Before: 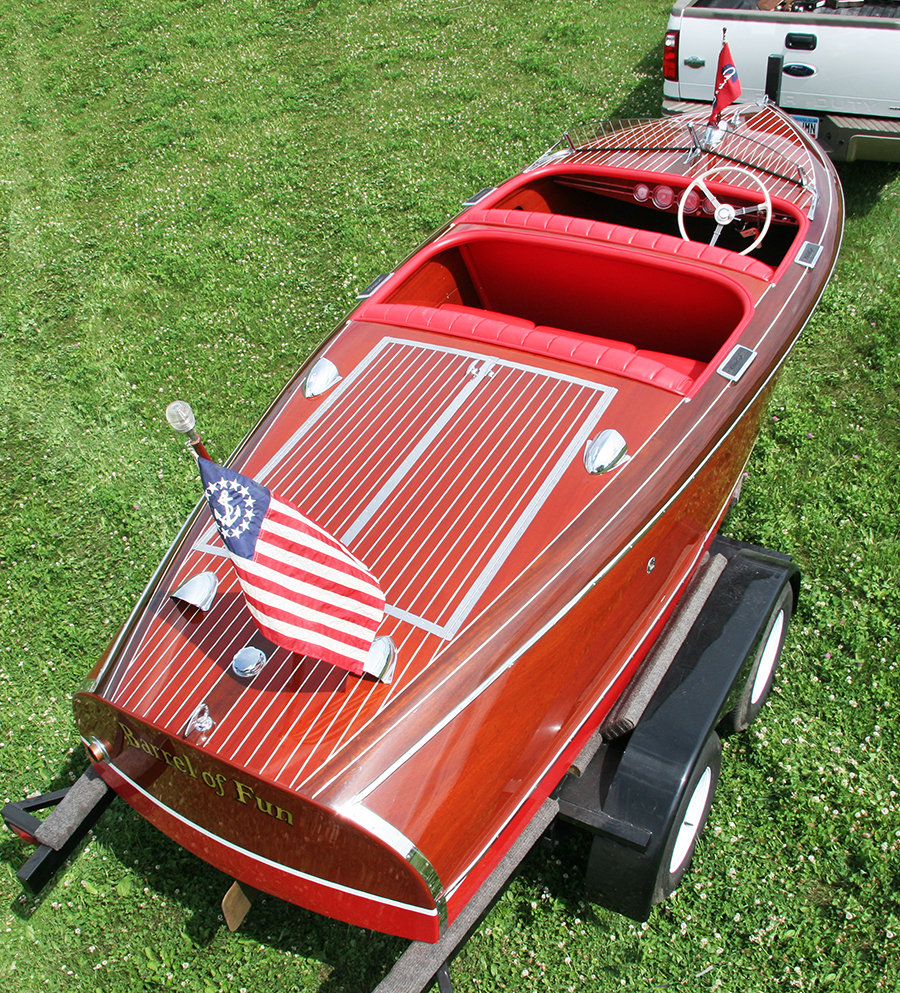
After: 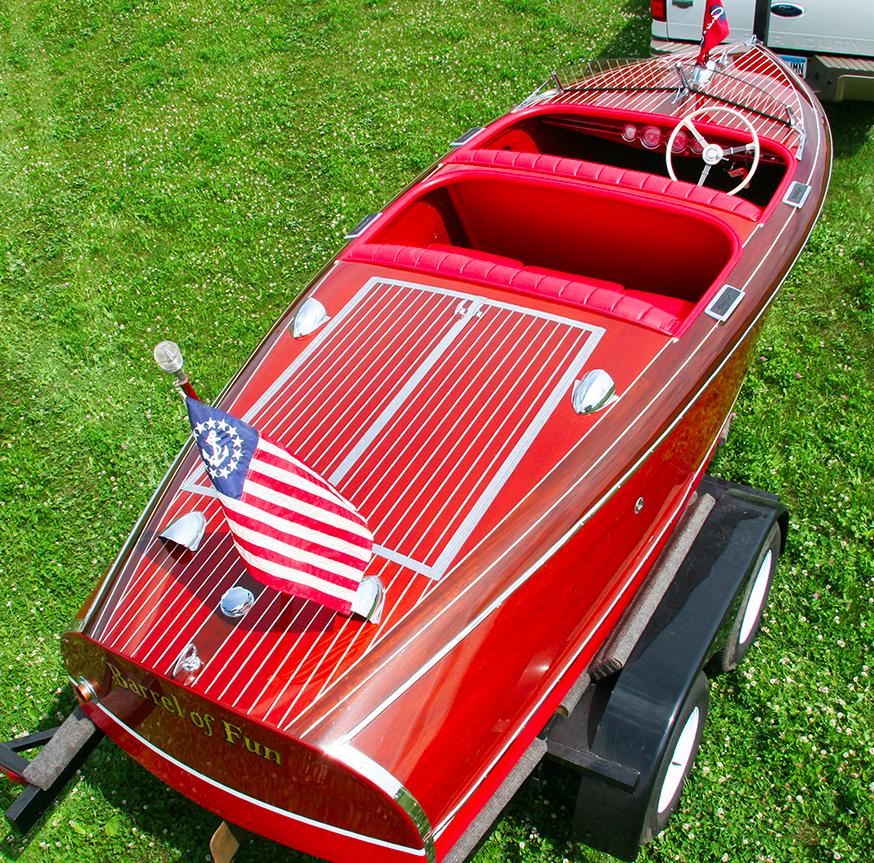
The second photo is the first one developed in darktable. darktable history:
crop: left 1.342%, top 6.099%, right 1.47%, bottom 6.933%
contrast brightness saturation: brightness -0.02, saturation 0.352
